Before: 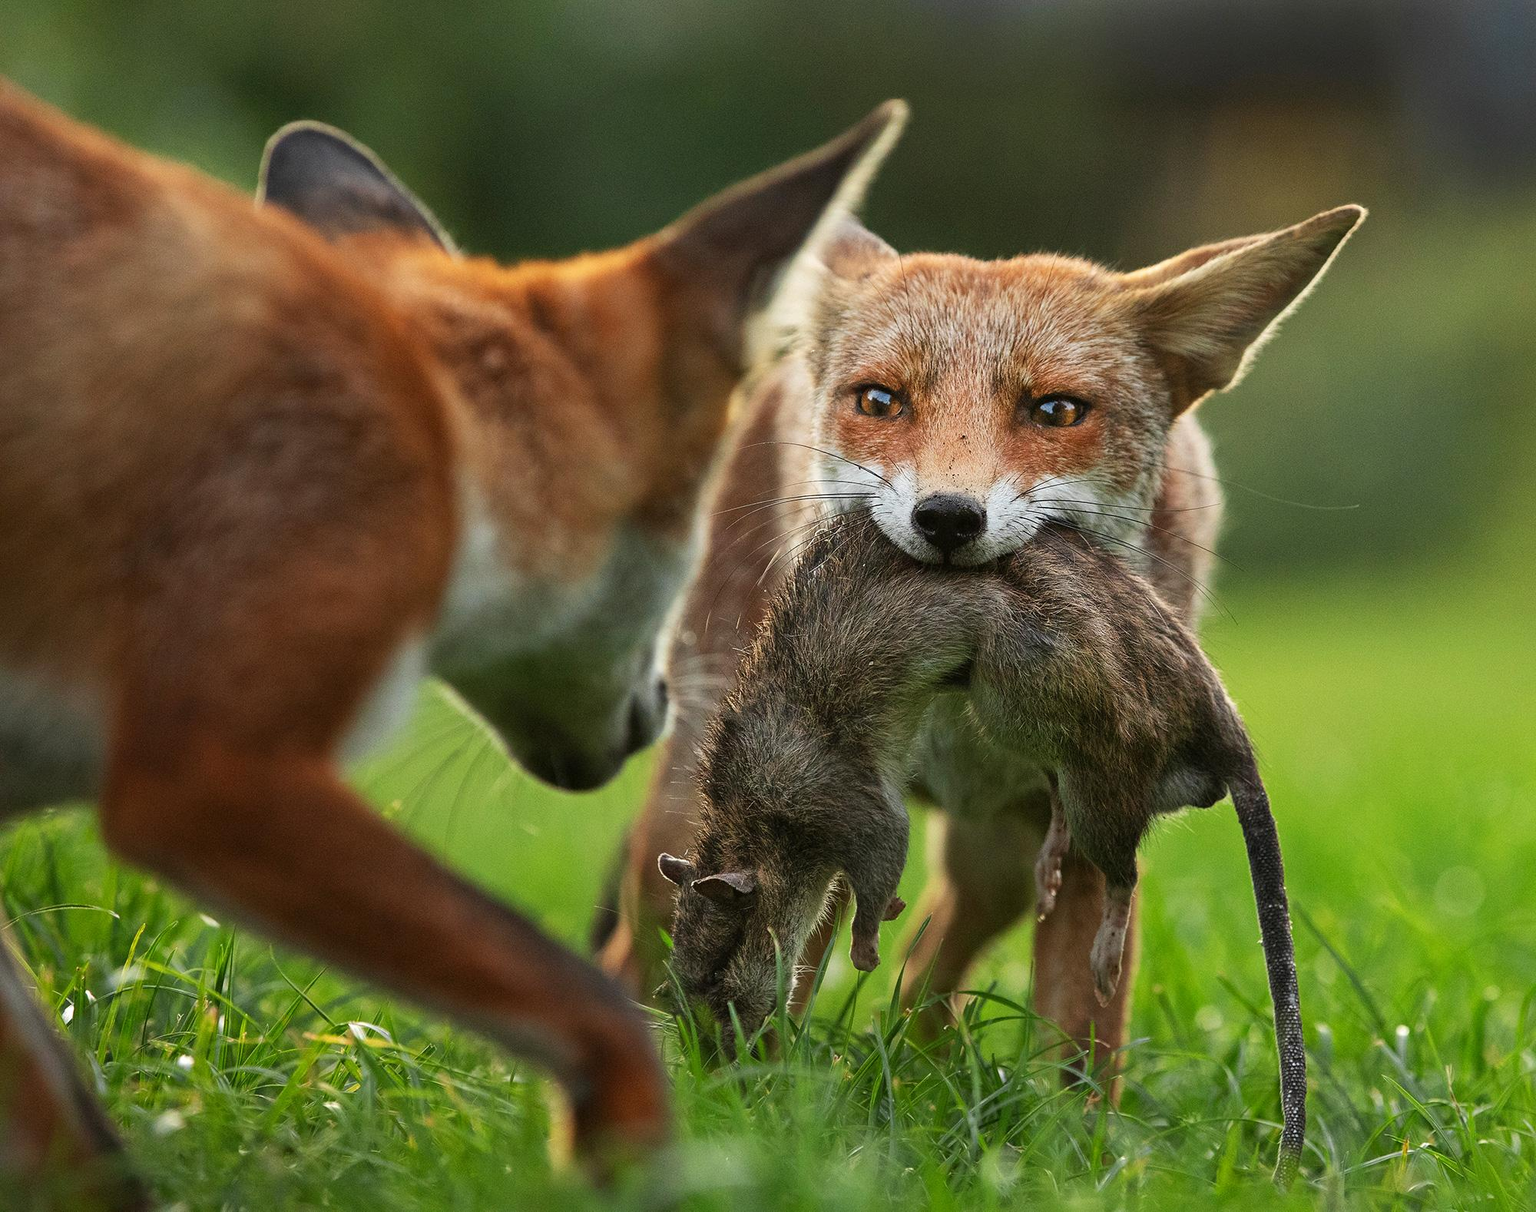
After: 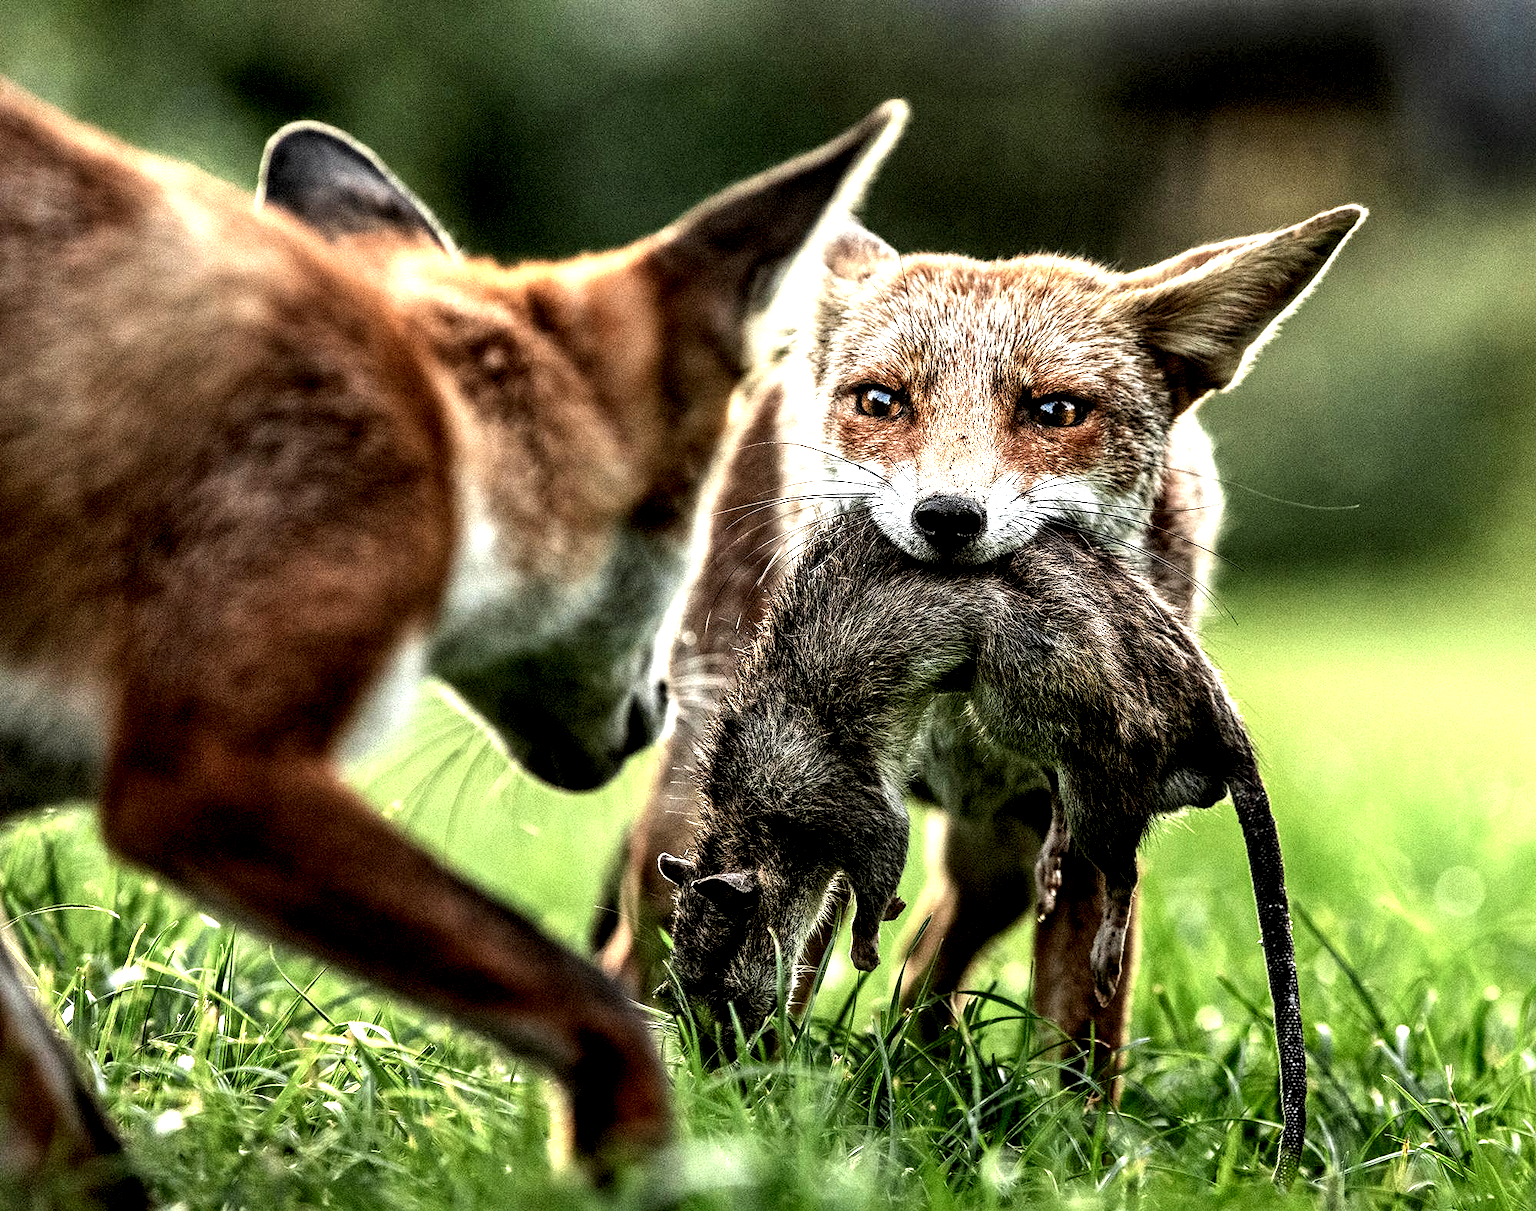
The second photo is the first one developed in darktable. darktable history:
shadows and highlights: highlights 70.7, soften with gaussian
local contrast: highlights 115%, shadows 42%, detail 293%
